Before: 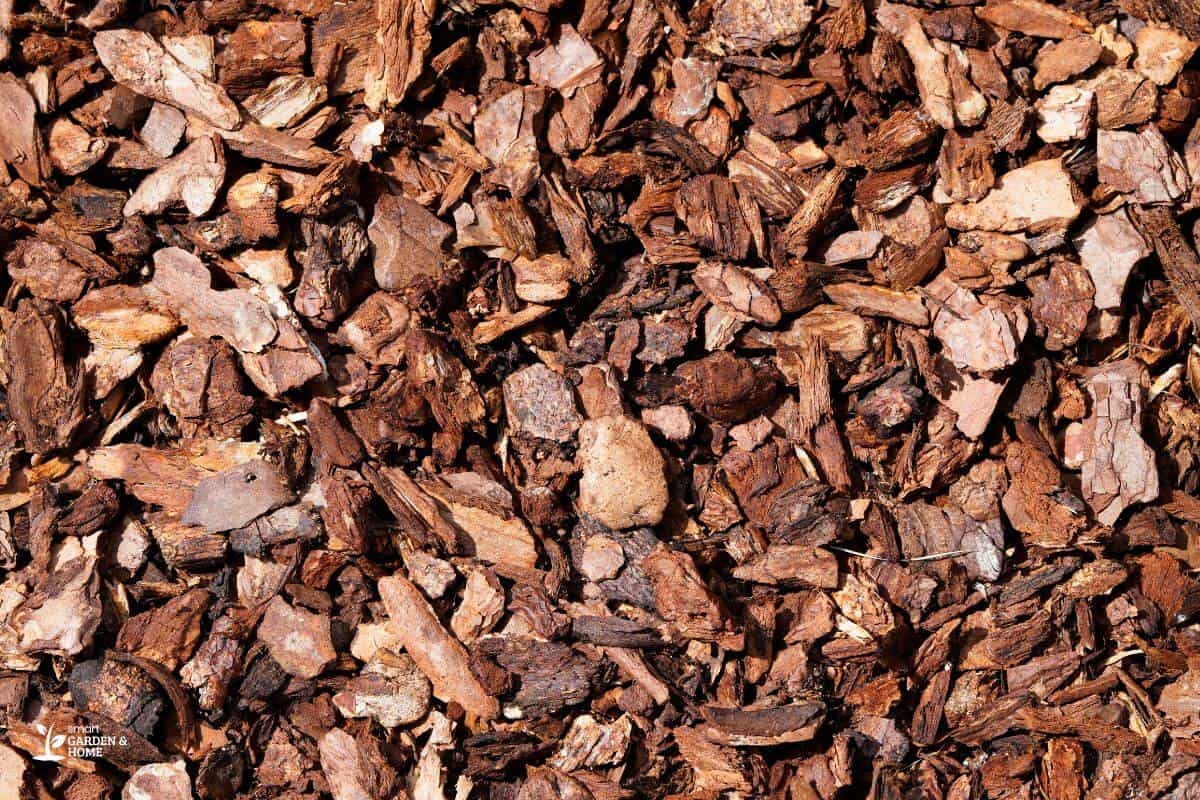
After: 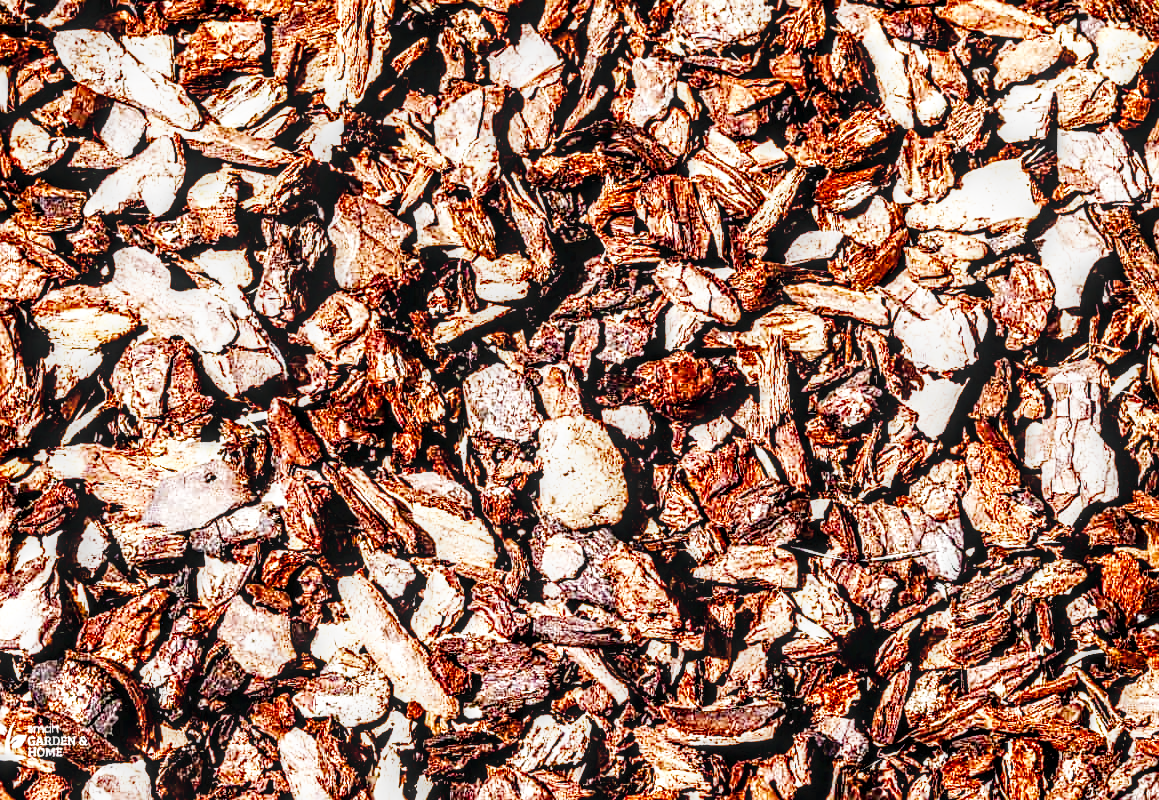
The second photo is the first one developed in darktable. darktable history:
base curve: curves: ch0 [(0, 0.003) (0.001, 0.002) (0.006, 0.004) (0.02, 0.022) (0.048, 0.086) (0.094, 0.234) (0.162, 0.431) (0.258, 0.629) (0.385, 0.8) (0.548, 0.918) (0.751, 0.988) (1, 1)], preserve colors none
crop and rotate: left 3.389%
sharpen: on, module defaults
color balance rgb: shadows lift › luminance -9.744%, perceptual saturation grading › global saturation 20%, perceptual saturation grading › highlights -49.174%, perceptual saturation grading › shadows 24.942%, global vibrance 9.847%, contrast 14.509%, saturation formula JzAzBz (2021)
local contrast: highlights 0%, shadows 5%, detail 182%
